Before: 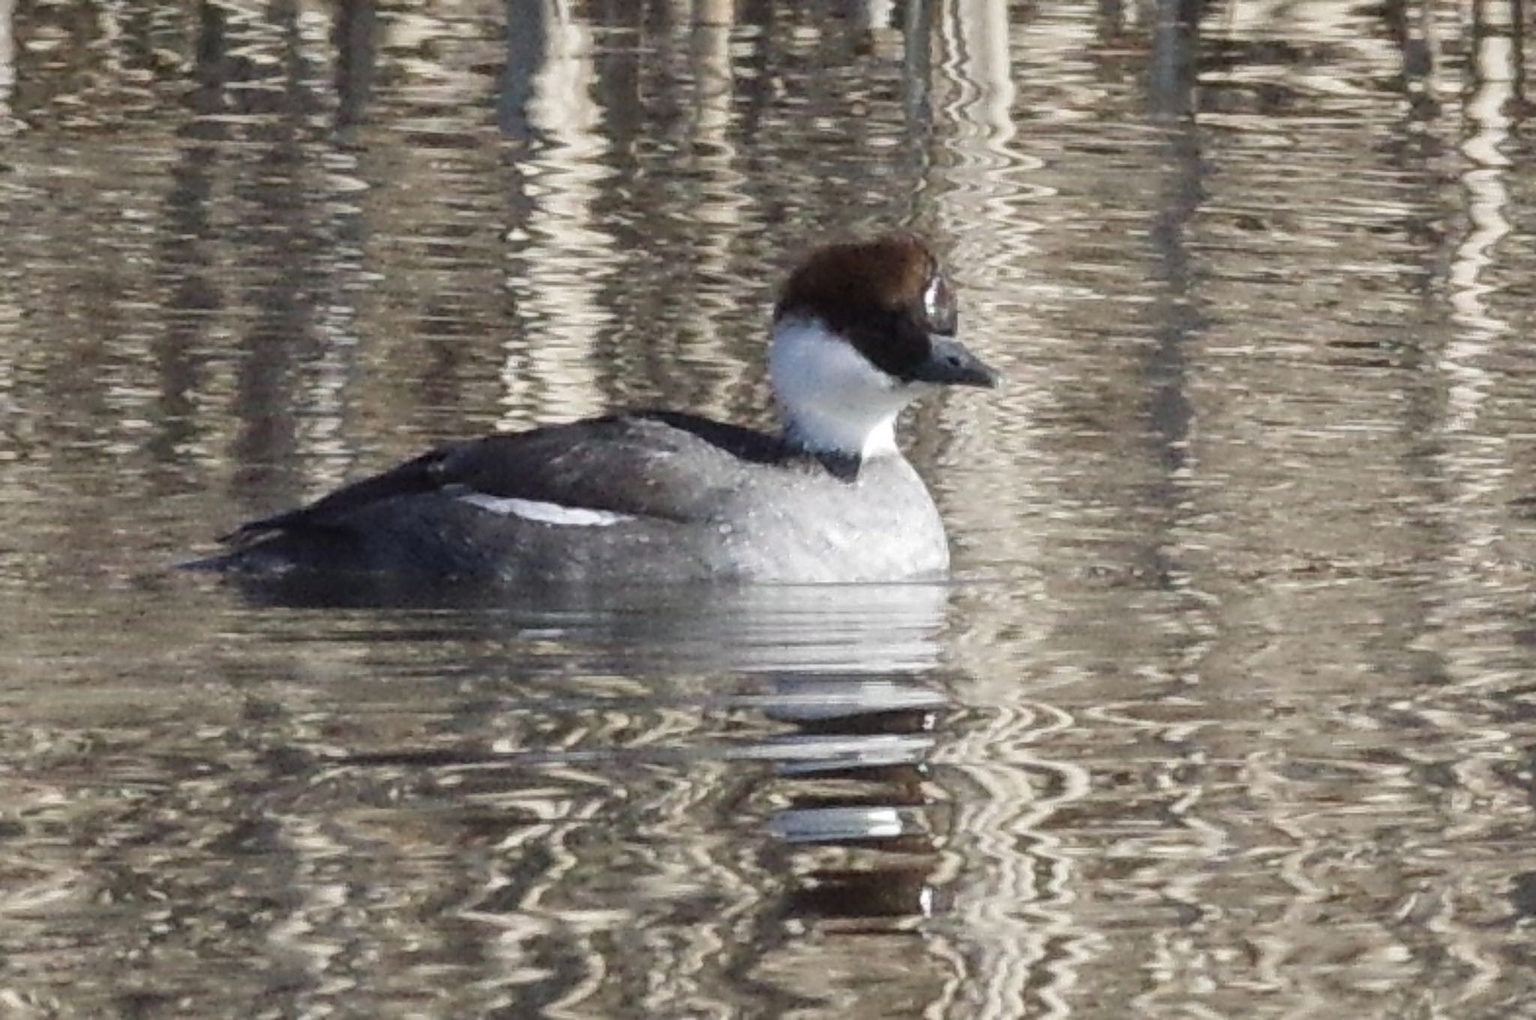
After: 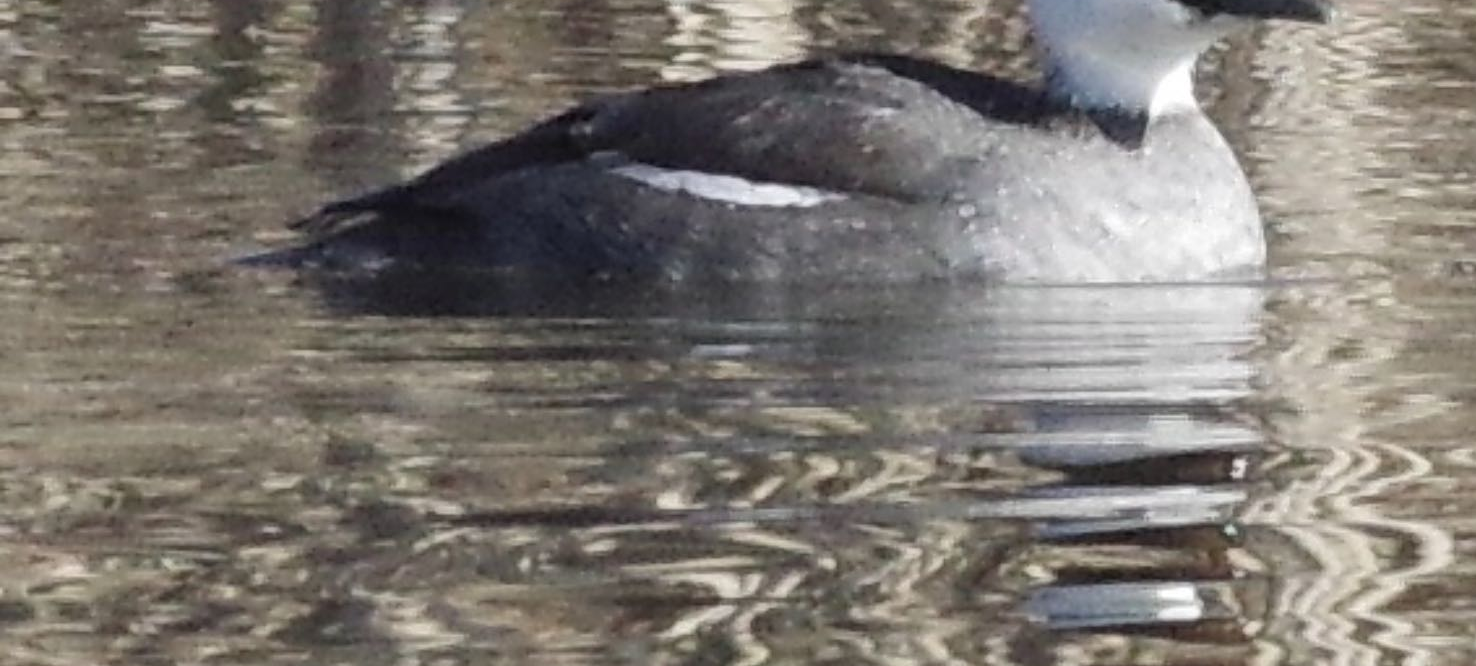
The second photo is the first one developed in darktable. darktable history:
shadows and highlights: shadows 25.56, highlights -24.31
crop: top 36.329%, right 27.915%, bottom 14.698%
